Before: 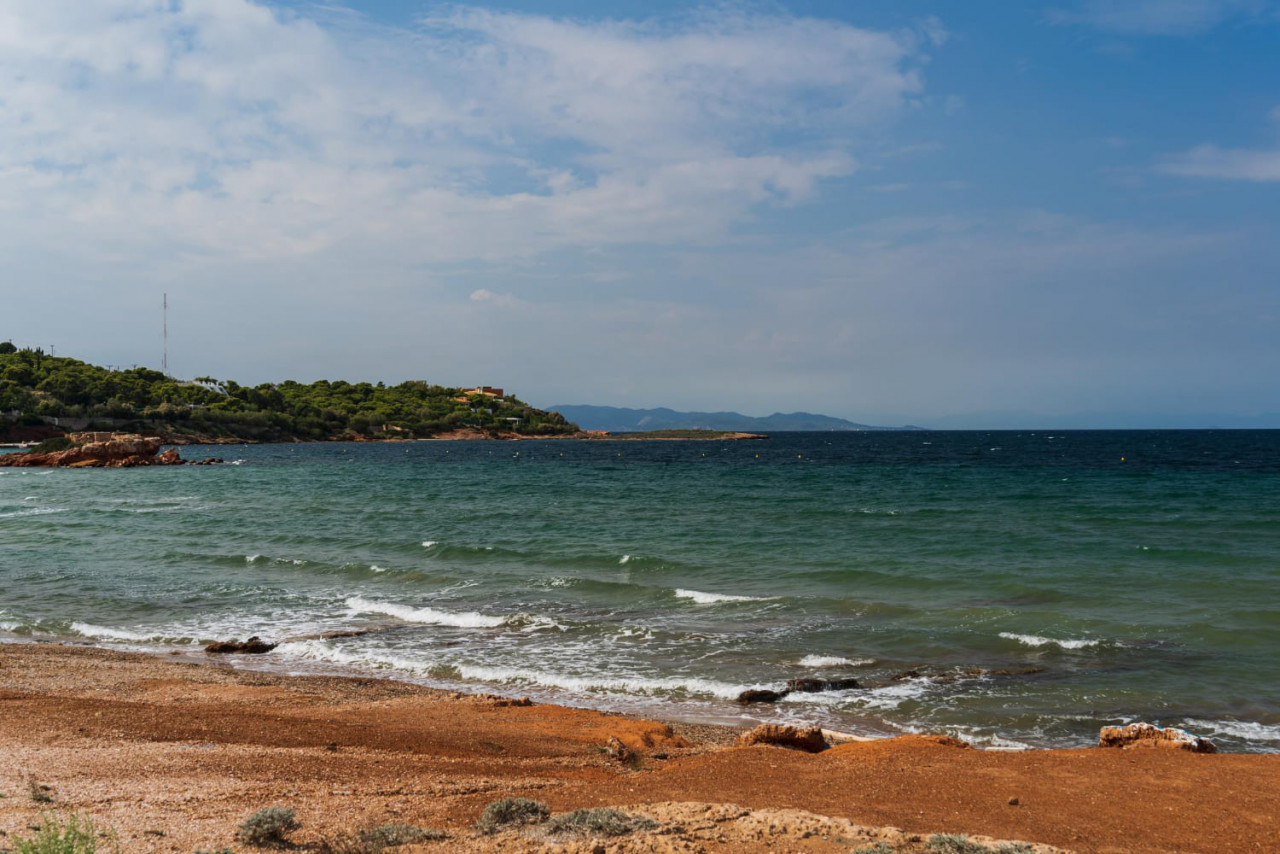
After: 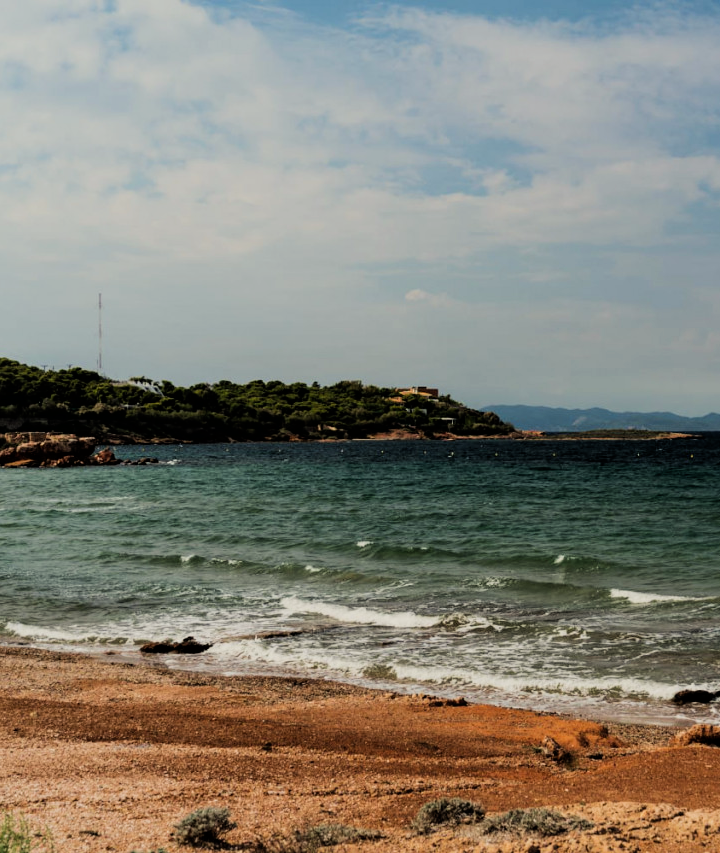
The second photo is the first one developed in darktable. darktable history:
filmic rgb: black relative exposure -5 EV, hardness 2.88, contrast 1.3, highlights saturation mix -30%
white balance: red 1.029, blue 0.92
crop: left 5.114%, right 38.589%
